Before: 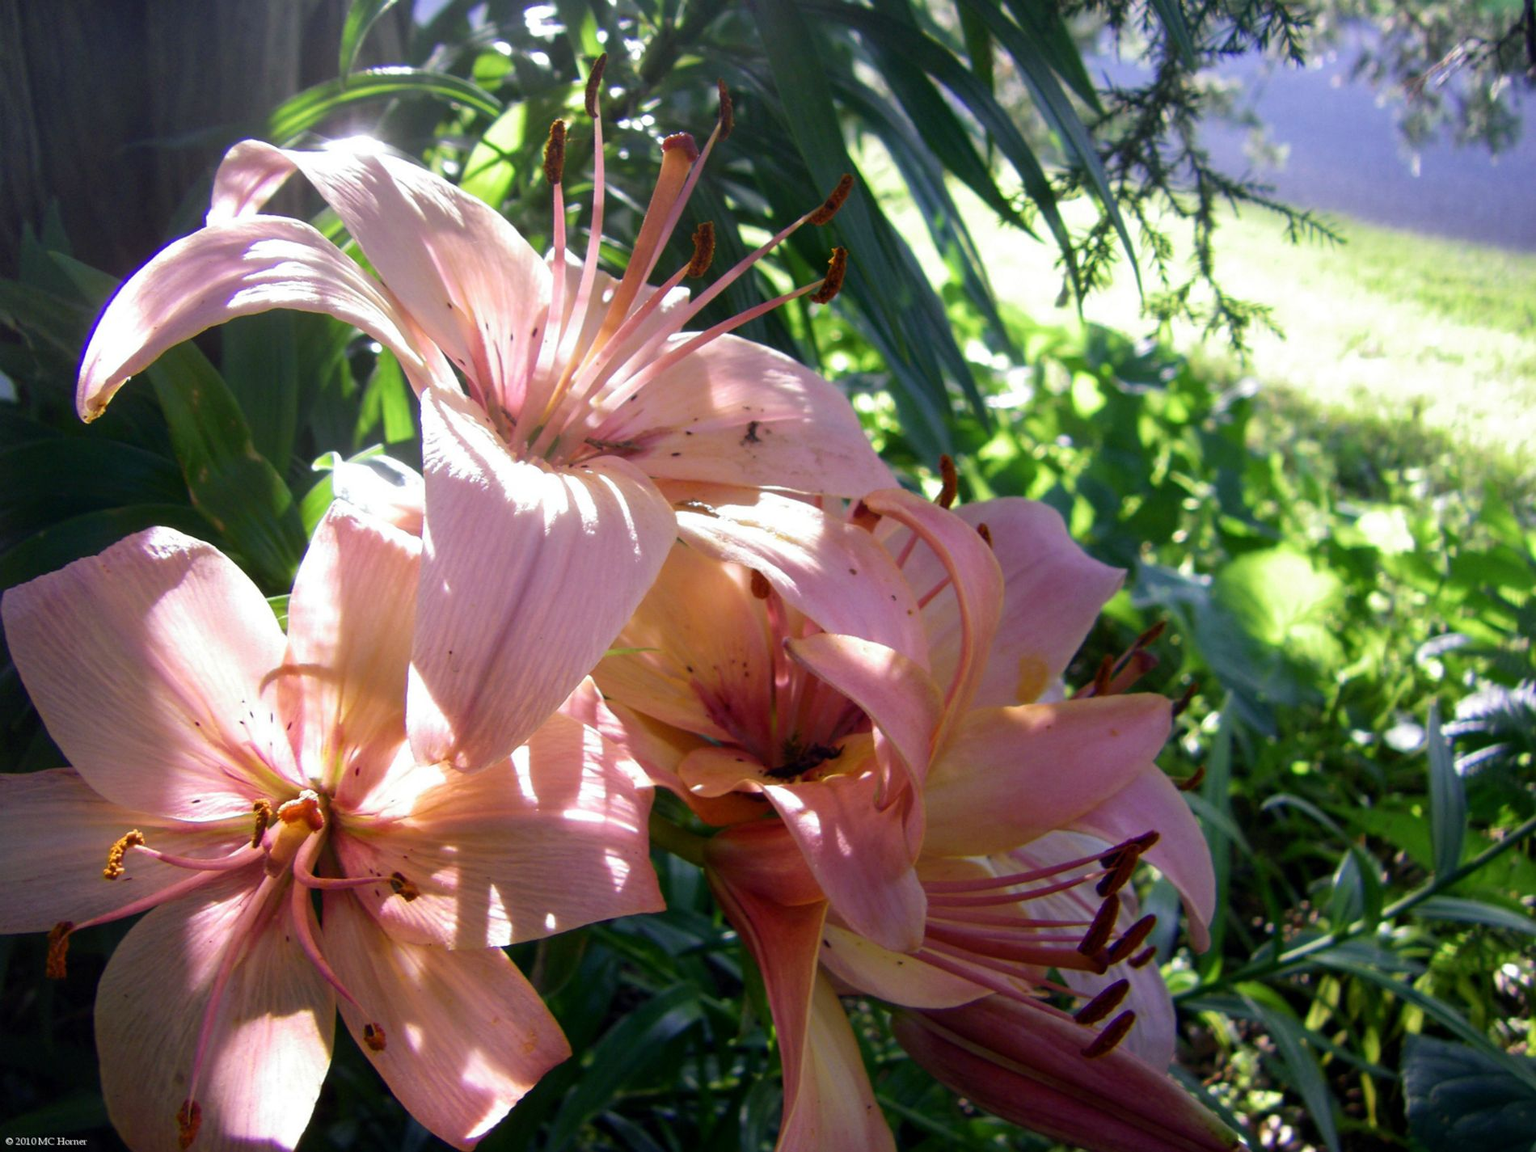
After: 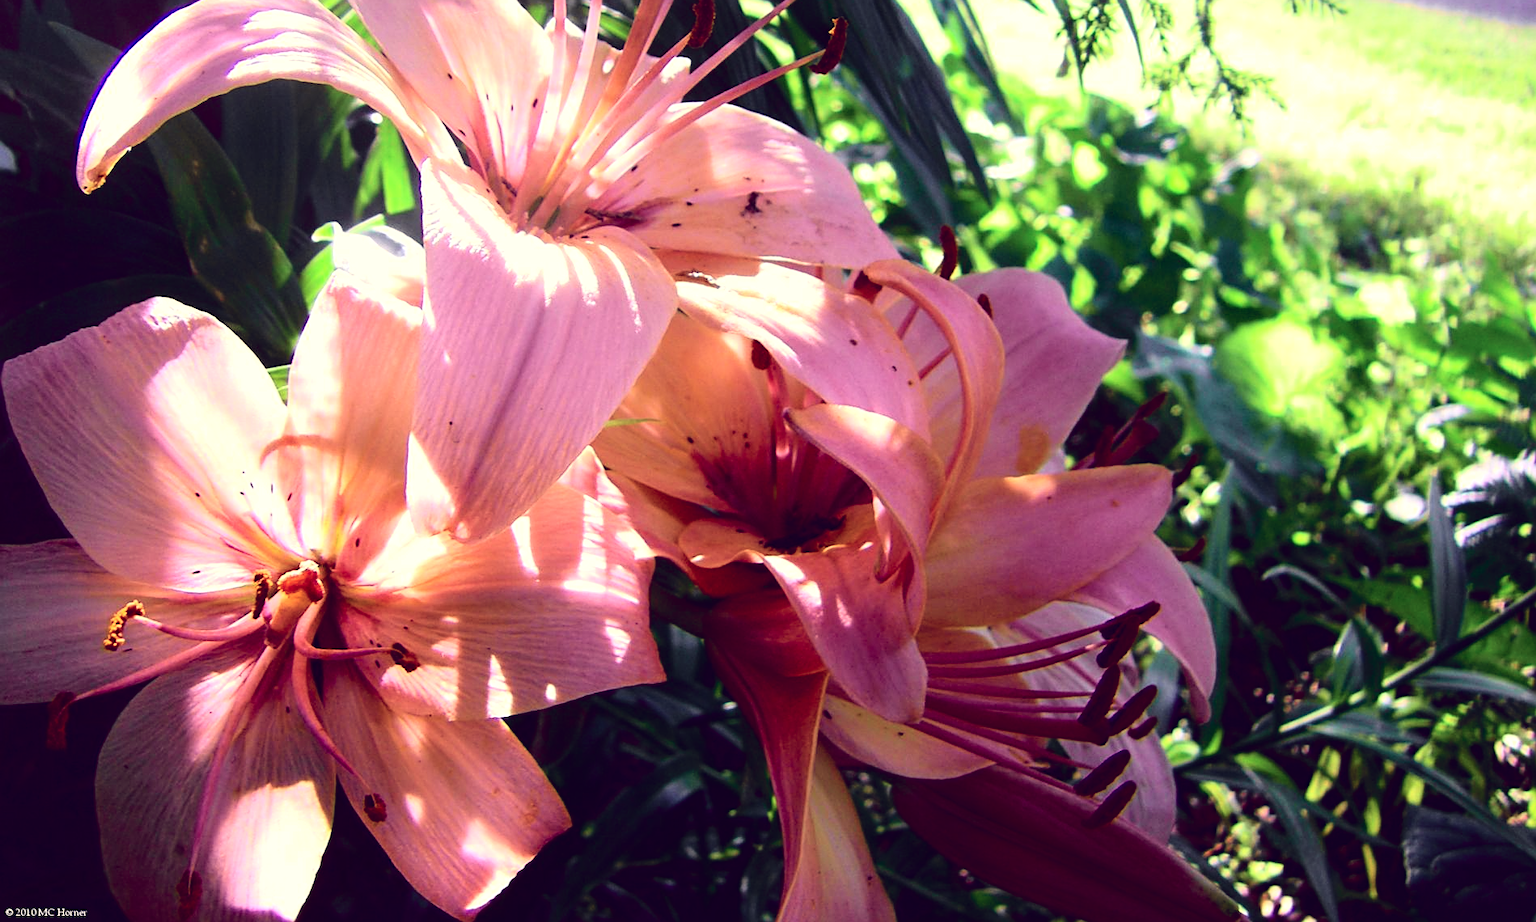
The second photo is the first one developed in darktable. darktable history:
color balance: lift [1.001, 0.997, 0.99, 1.01], gamma [1.007, 1, 0.975, 1.025], gain [1, 1.065, 1.052, 0.935], contrast 13.25%
crop and rotate: top 19.998%
tone curve: curves: ch0 [(0, 0.011) (0.053, 0.026) (0.174, 0.115) (0.398, 0.444) (0.673, 0.775) (0.829, 0.906) (0.991, 0.981)]; ch1 [(0, 0) (0.276, 0.206) (0.409, 0.383) (0.473, 0.458) (0.492, 0.501) (0.512, 0.513) (0.54, 0.543) (0.585, 0.617) (0.659, 0.686) (0.78, 0.8) (1, 1)]; ch2 [(0, 0) (0.438, 0.449) (0.473, 0.469) (0.503, 0.5) (0.523, 0.534) (0.562, 0.594) (0.612, 0.635) (0.695, 0.713) (1, 1)], color space Lab, independent channels, preserve colors none
sharpen: on, module defaults
